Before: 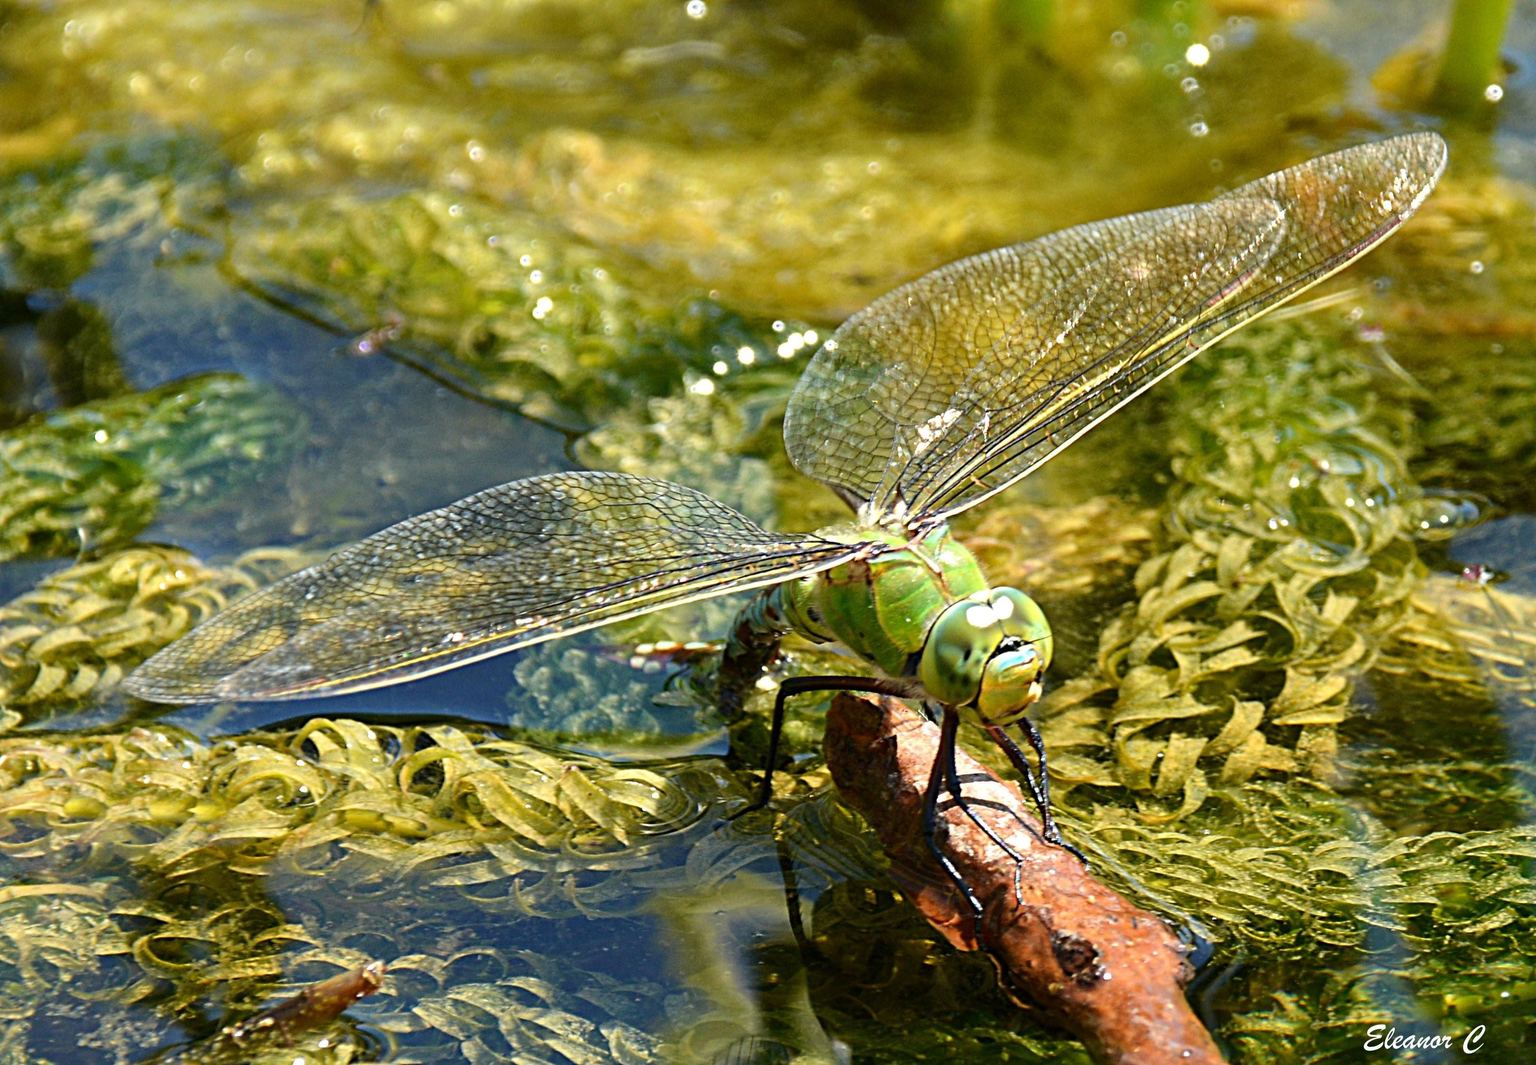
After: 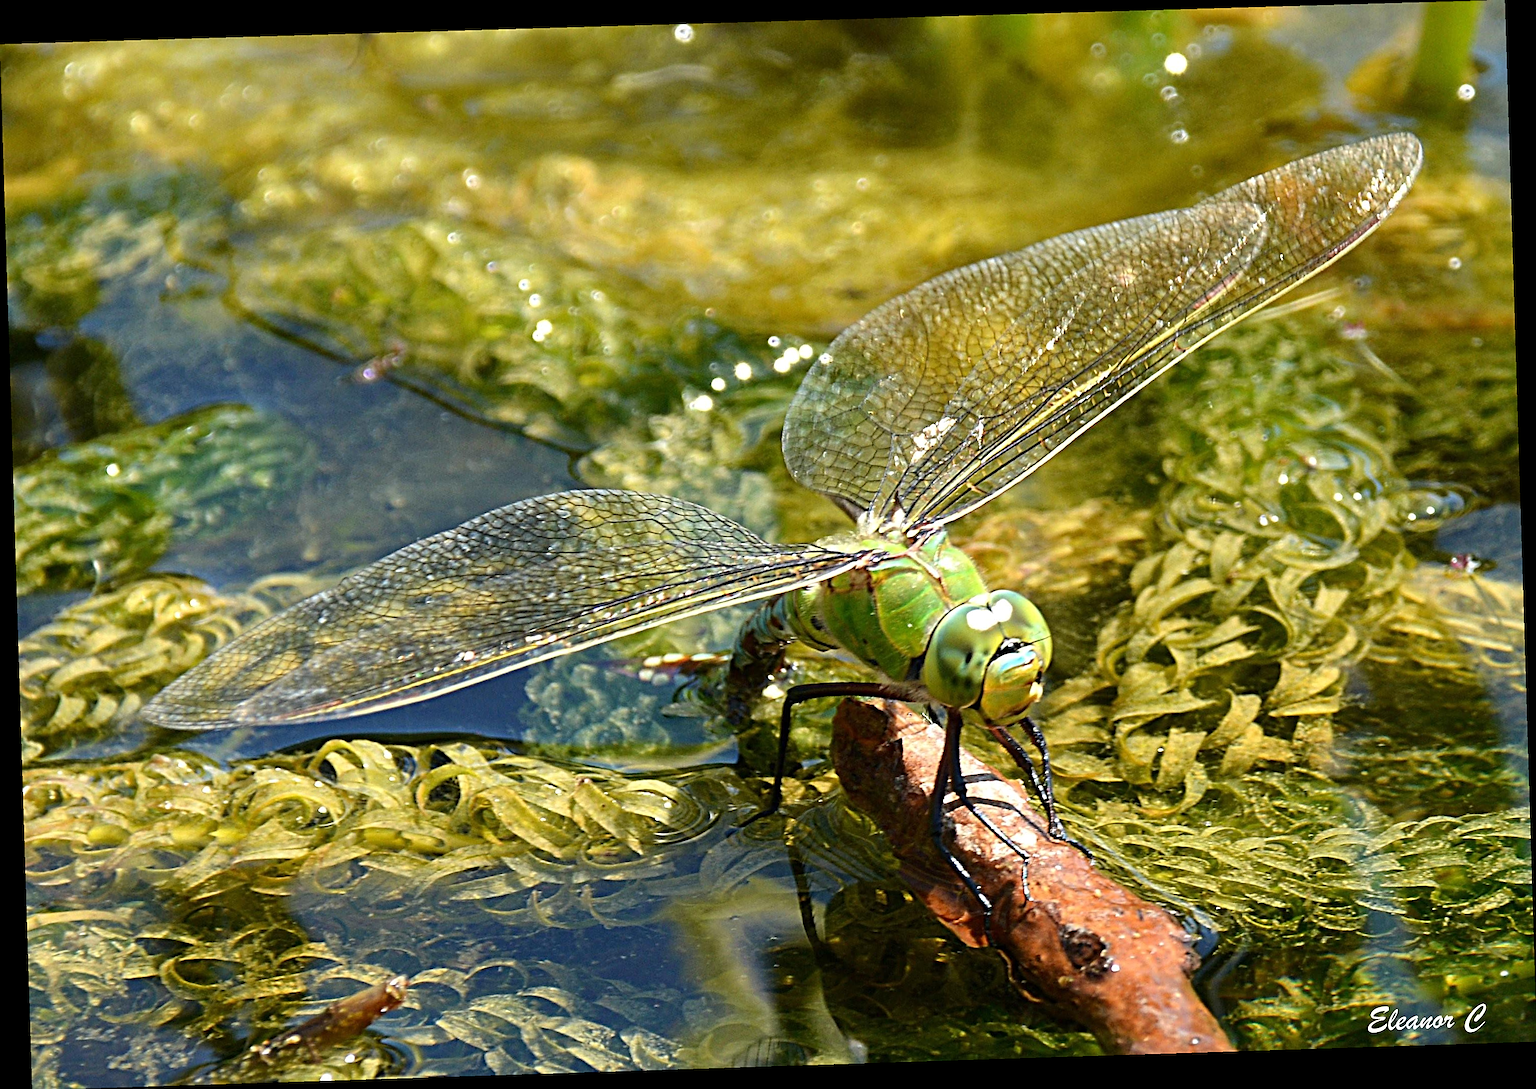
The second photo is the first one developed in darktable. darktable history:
rotate and perspective: rotation -1.77°, lens shift (horizontal) 0.004, automatic cropping off
sharpen: on, module defaults
tone equalizer: on, module defaults
